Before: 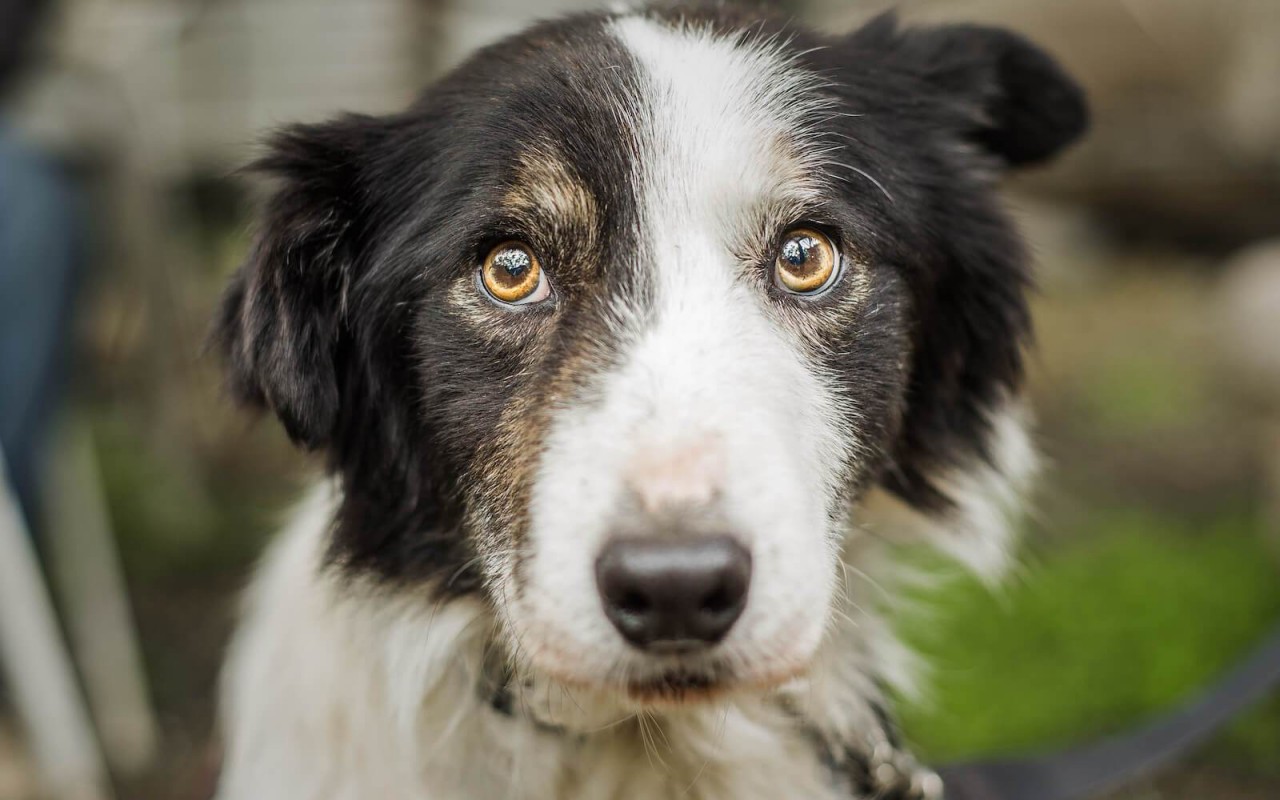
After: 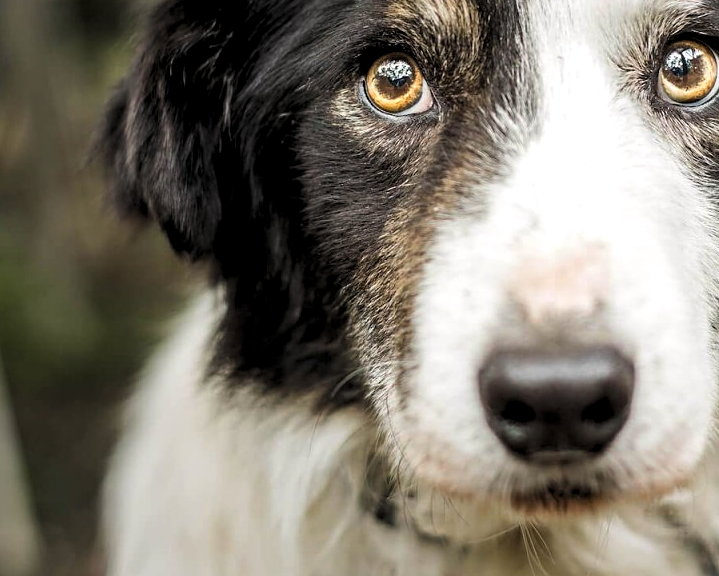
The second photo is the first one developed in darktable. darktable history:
sharpen: amount 0.212
crop: left 9.195%, top 23.658%, right 34.584%, bottom 4.242%
levels: levels [0.062, 0.494, 0.925]
